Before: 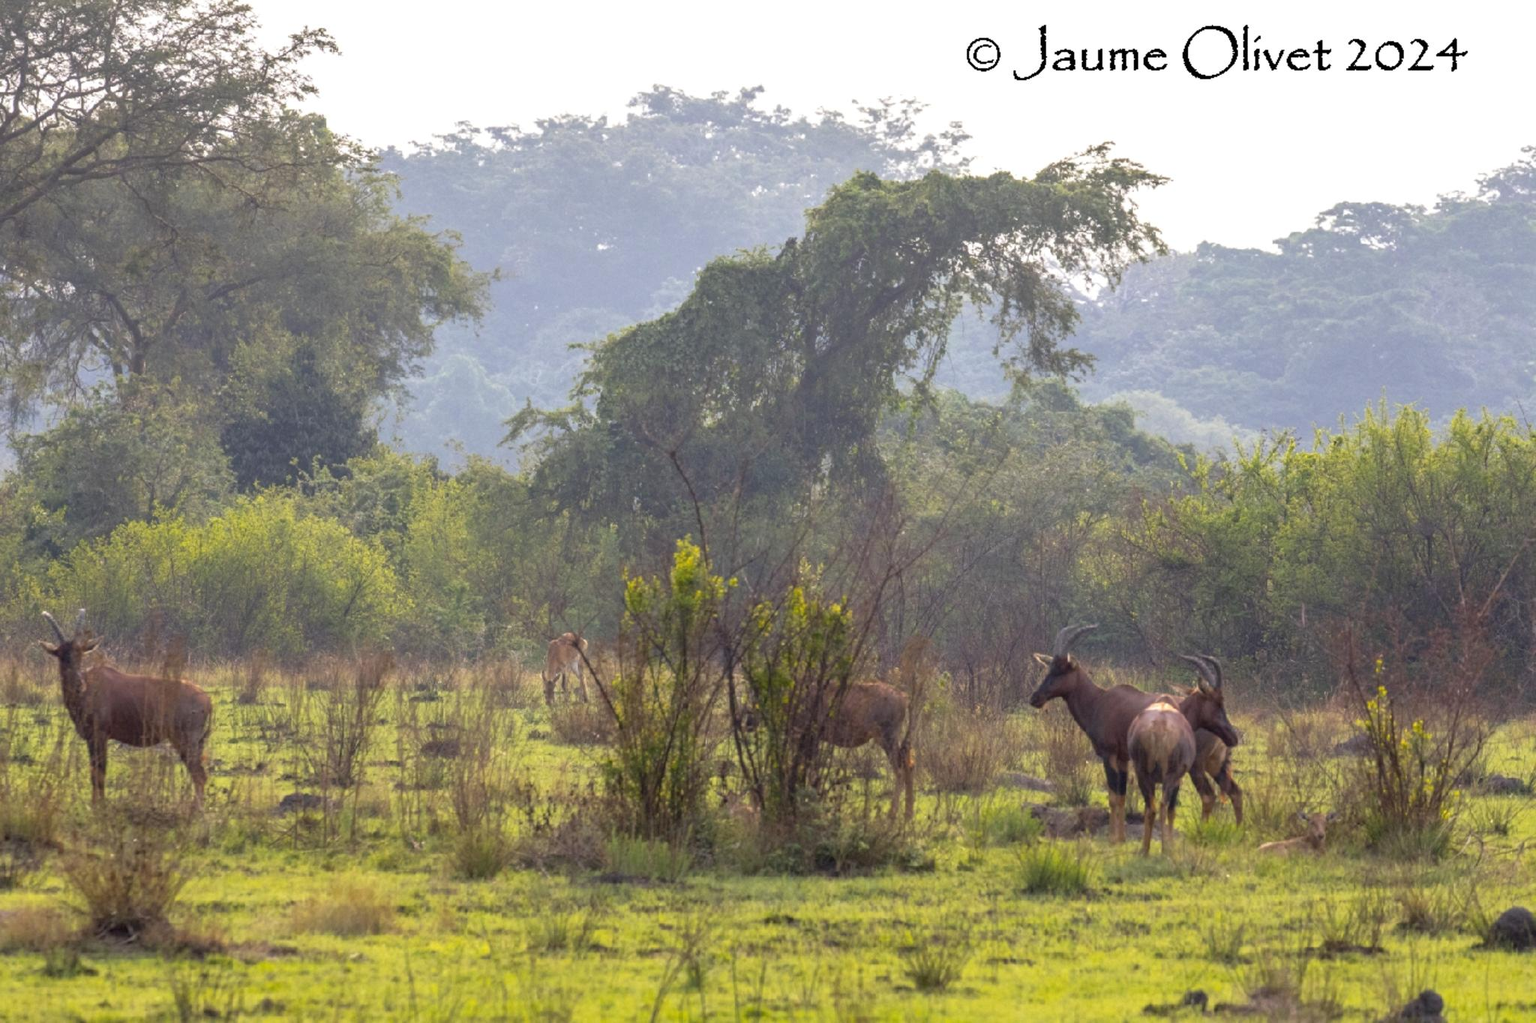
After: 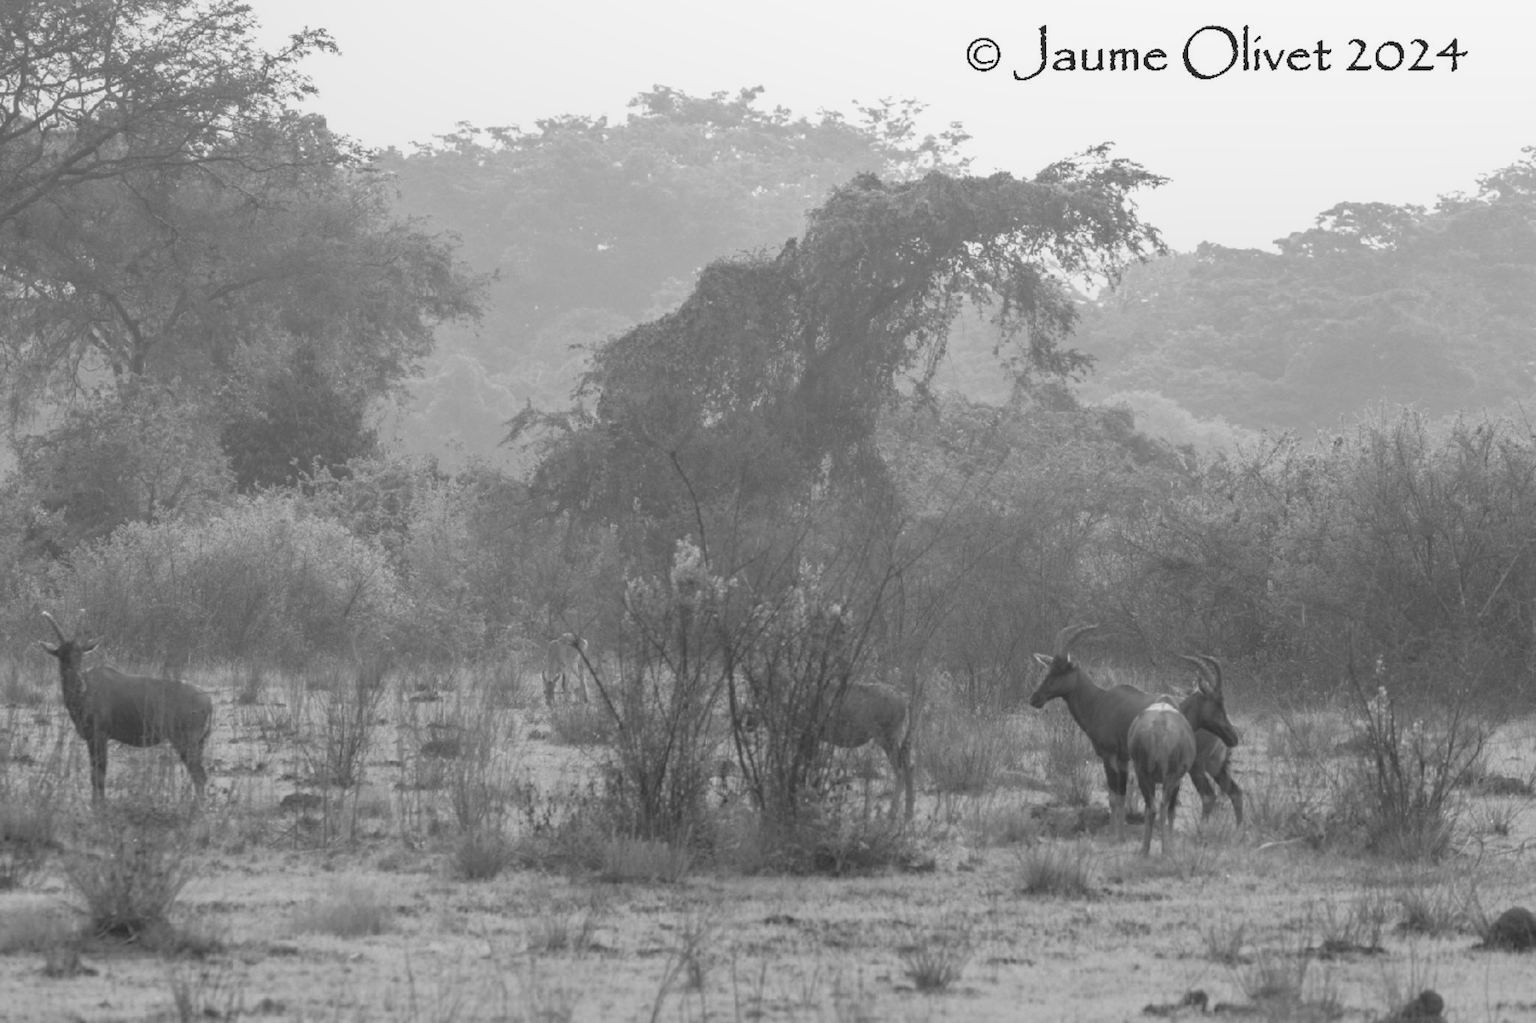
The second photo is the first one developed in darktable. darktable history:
monochrome: a 32, b 64, size 2.3, highlights 1
local contrast: detail 70%
